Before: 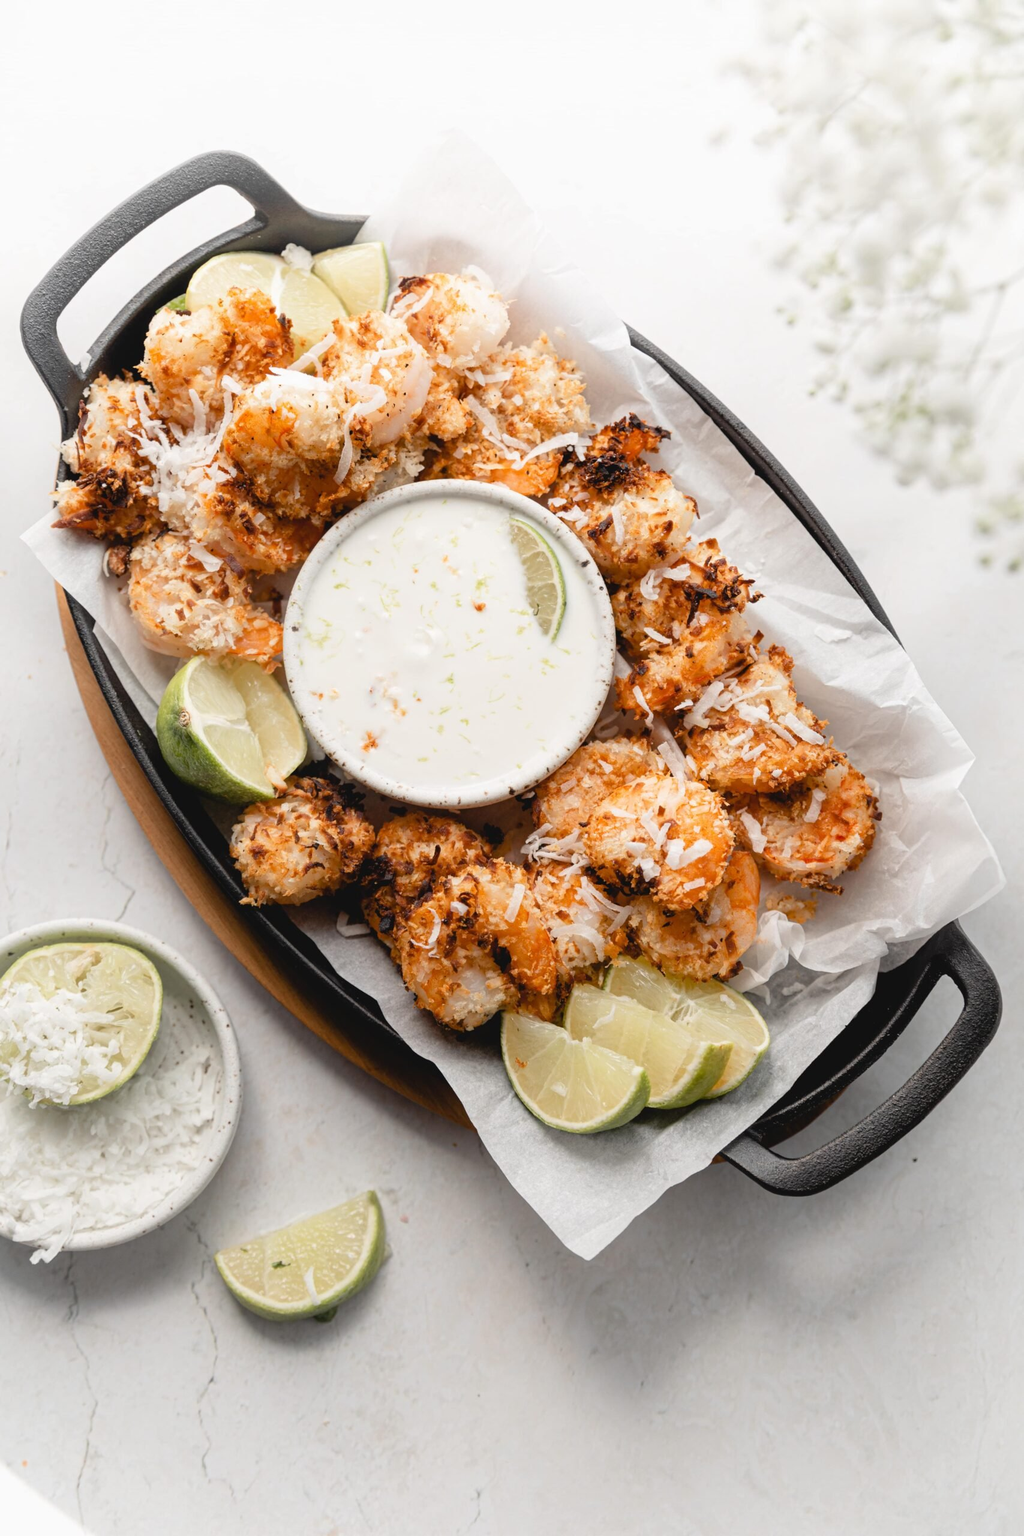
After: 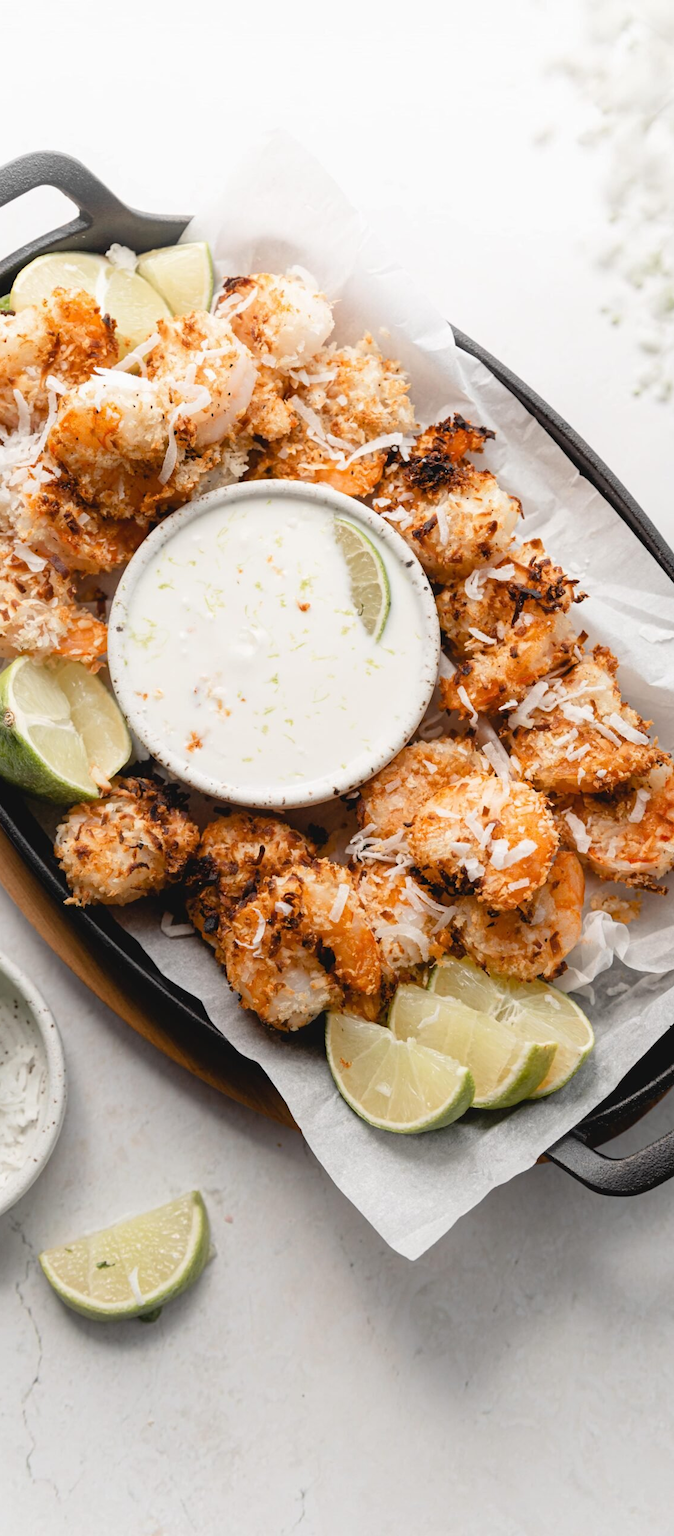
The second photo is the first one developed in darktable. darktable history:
crop: left 17.168%, right 16.97%
